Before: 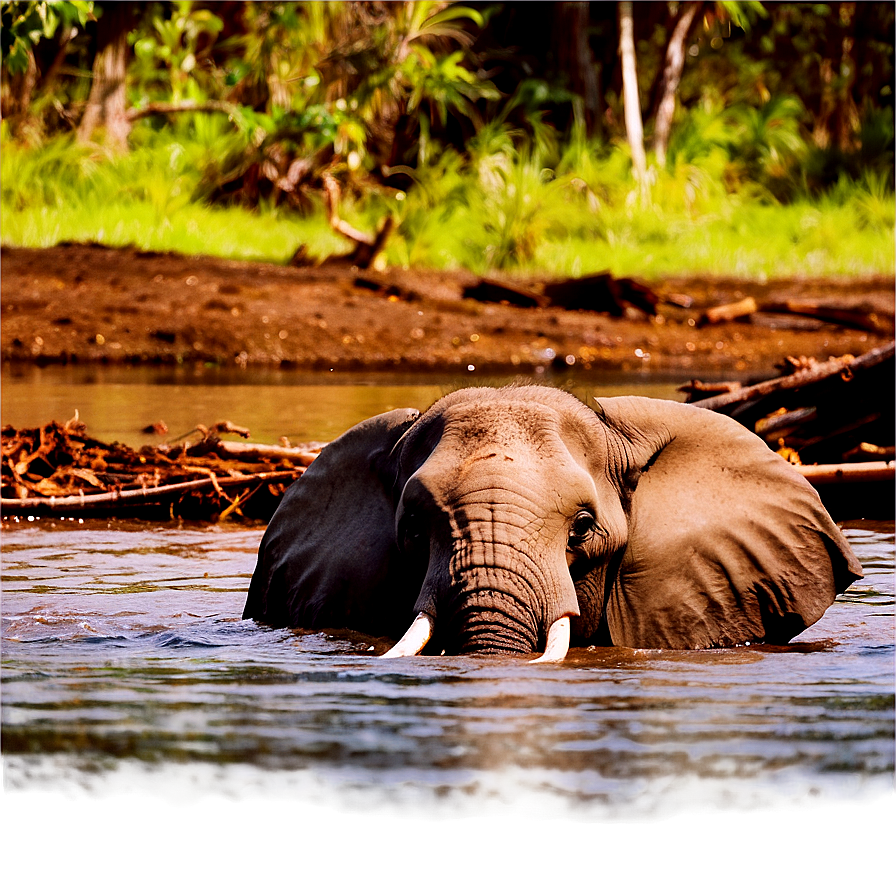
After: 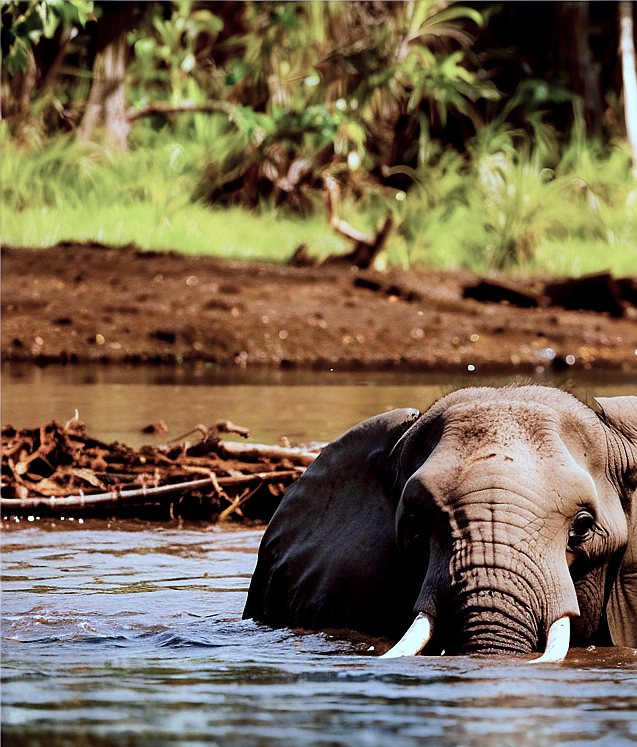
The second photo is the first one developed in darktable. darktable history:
crop: right 28.885%, bottom 16.626%
color correction: highlights a* -12.64, highlights b* -18.1, saturation 0.7
